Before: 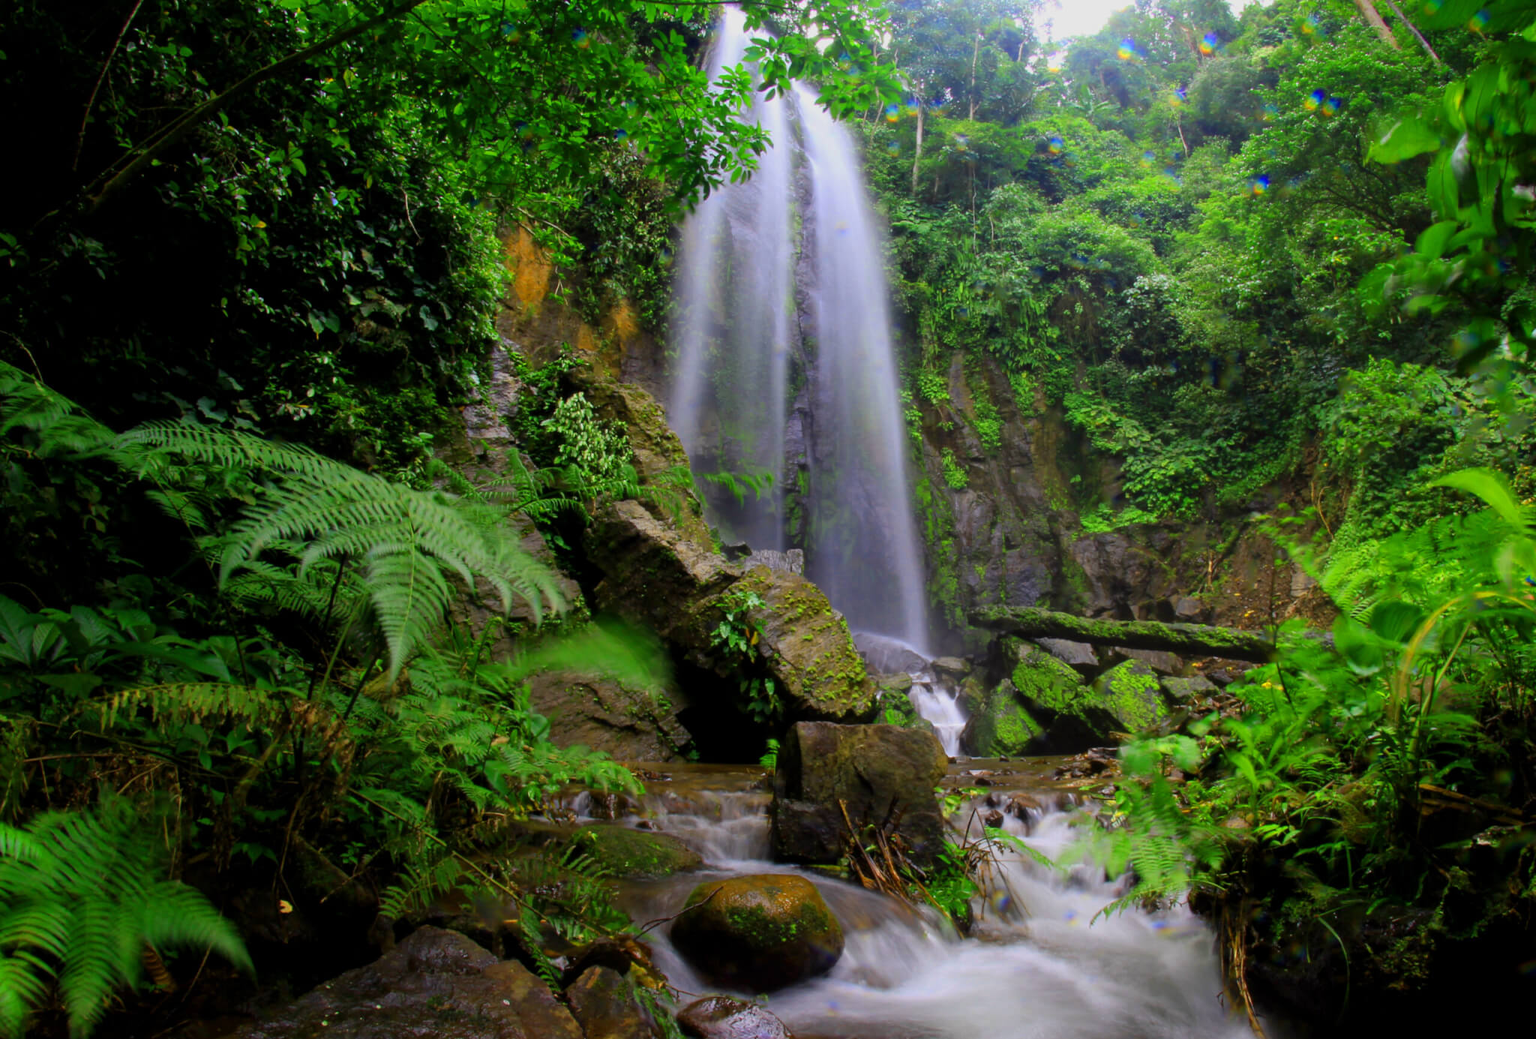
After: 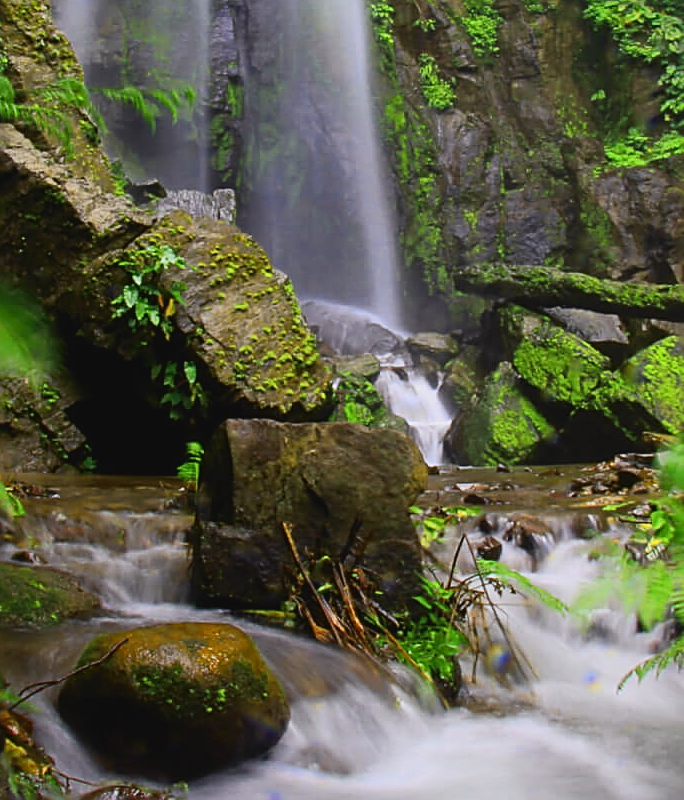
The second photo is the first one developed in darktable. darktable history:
crop: left 40.834%, top 39.209%, right 25.75%, bottom 2.999%
tone curve: curves: ch0 [(0, 0.038) (0.193, 0.212) (0.461, 0.502) (0.634, 0.709) (0.852, 0.89) (1, 0.967)]; ch1 [(0, 0) (0.35, 0.356) (0.45, 0.453) (0.504, 0.503) (0.532, 0.524) (0.558, 0.555) (0.735, 0.762) (1, 1)]; ch2 [(0, 0) (0.281, 0.266) (0.456, 0.469) (0.5, 0.5) (0.533, 0.545) (0.606, 0.598) (0.646, 0.654) (1, 1)], color space Lab, independent channels, preserve colors none
sharpen: amount 0.735
